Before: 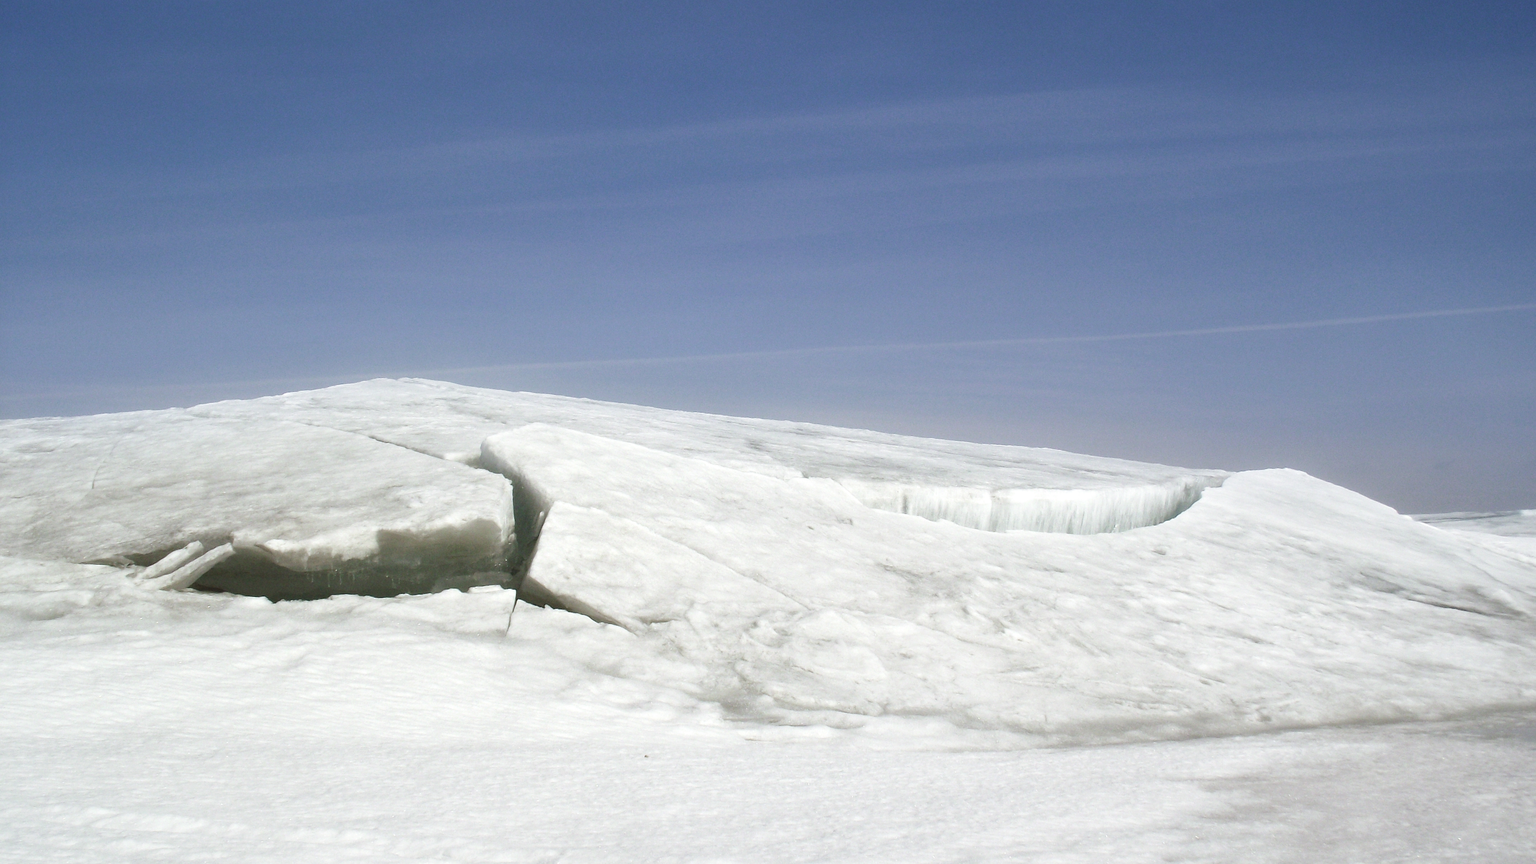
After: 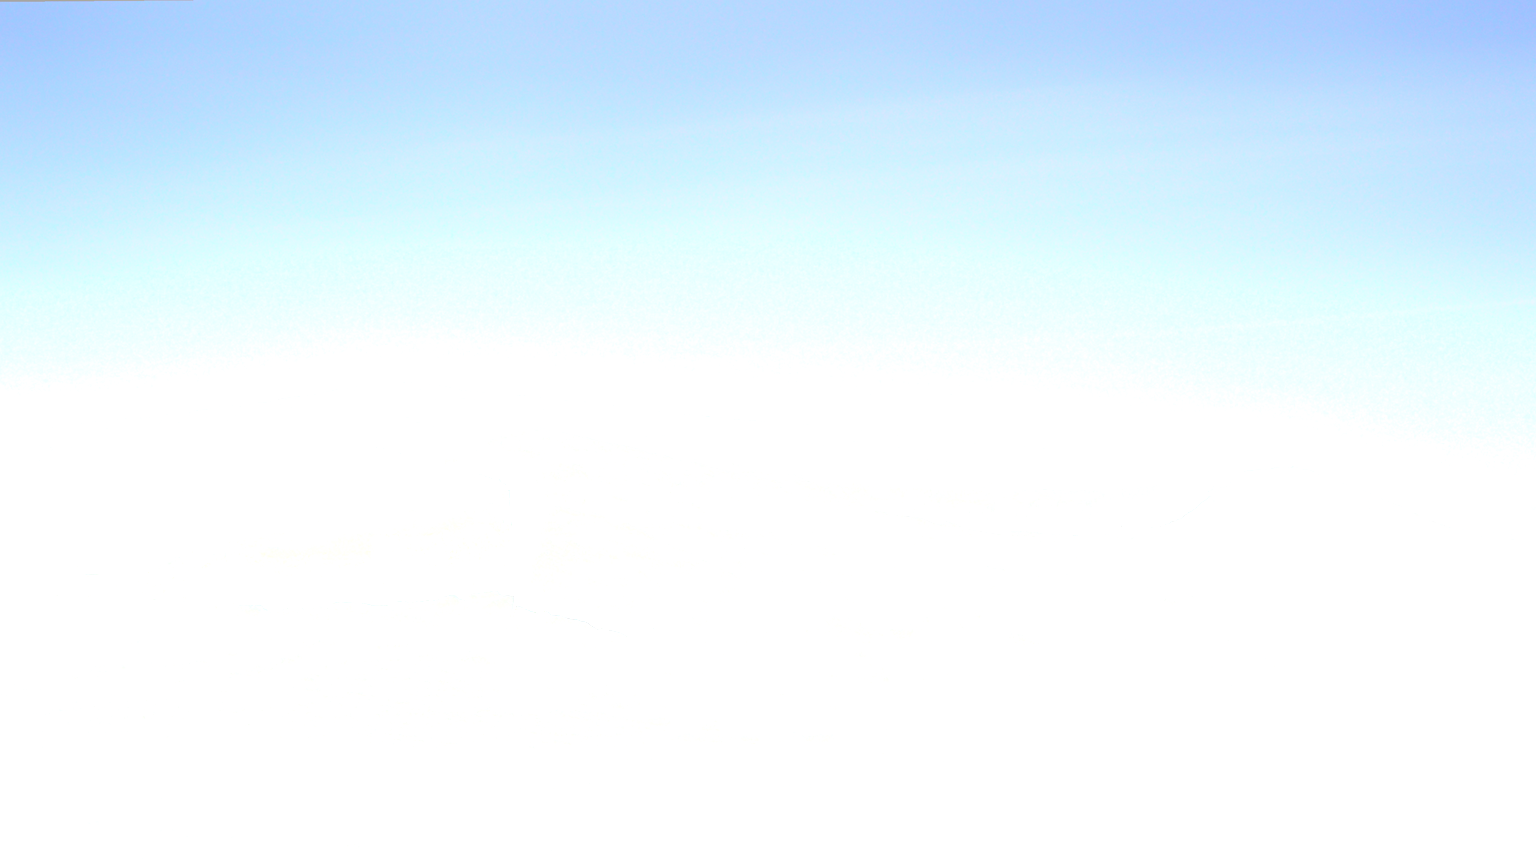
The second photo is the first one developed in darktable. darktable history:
sharpen: on, module defaults
exposure: black level correction 0.001, compensate highlight preservation false
rotate and perspective: rotation -0.45°, automatic cropping original format, crop left 0.008, crop right 0.992, crop top 0.012, crop bottom 0.988
bloom: size 25%, threshold 5%, strength 90%
velvia: strength 32%, mid-tones bias 0.2
